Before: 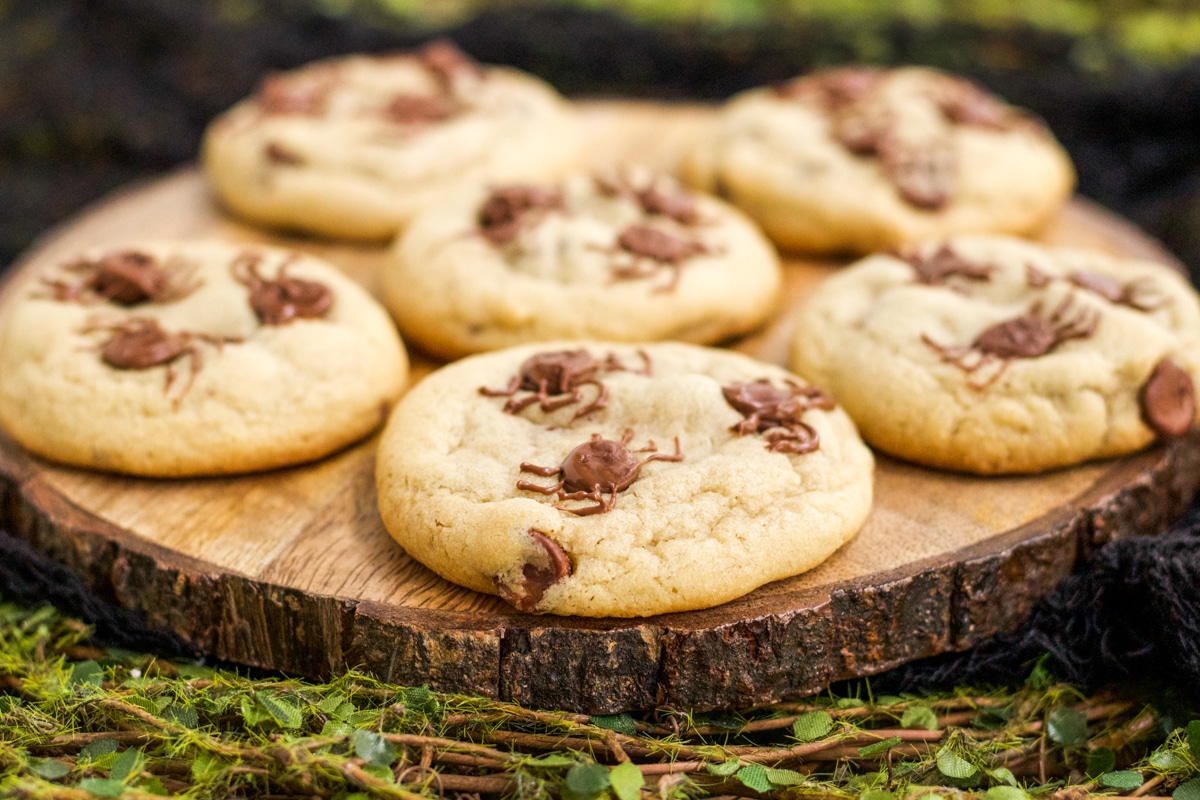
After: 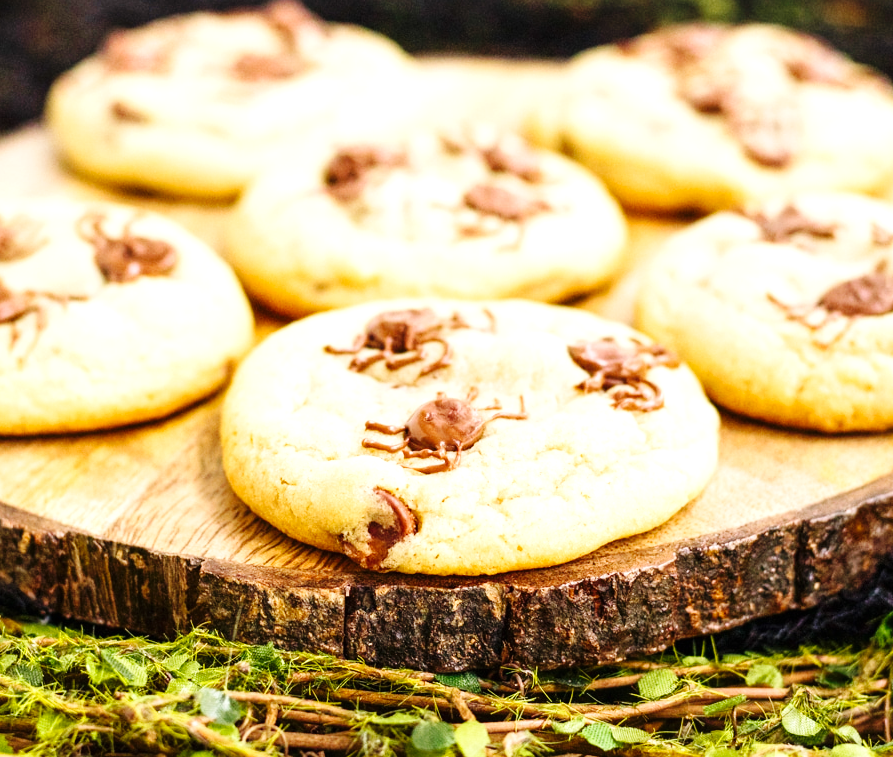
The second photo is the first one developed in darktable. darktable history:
exposure: black level correction 0, exposure 0.701 EV, compensate highlight preservation false
crop and rotate: left 12.936%, top 5.366%, right 12.569%
base curve: curves: ch0 [(0, 0) (0.036, 0.025) (0.121, 0.166) (0.206, 0.329) (0.605, 0.79) (1, 1)], preserve colors none
